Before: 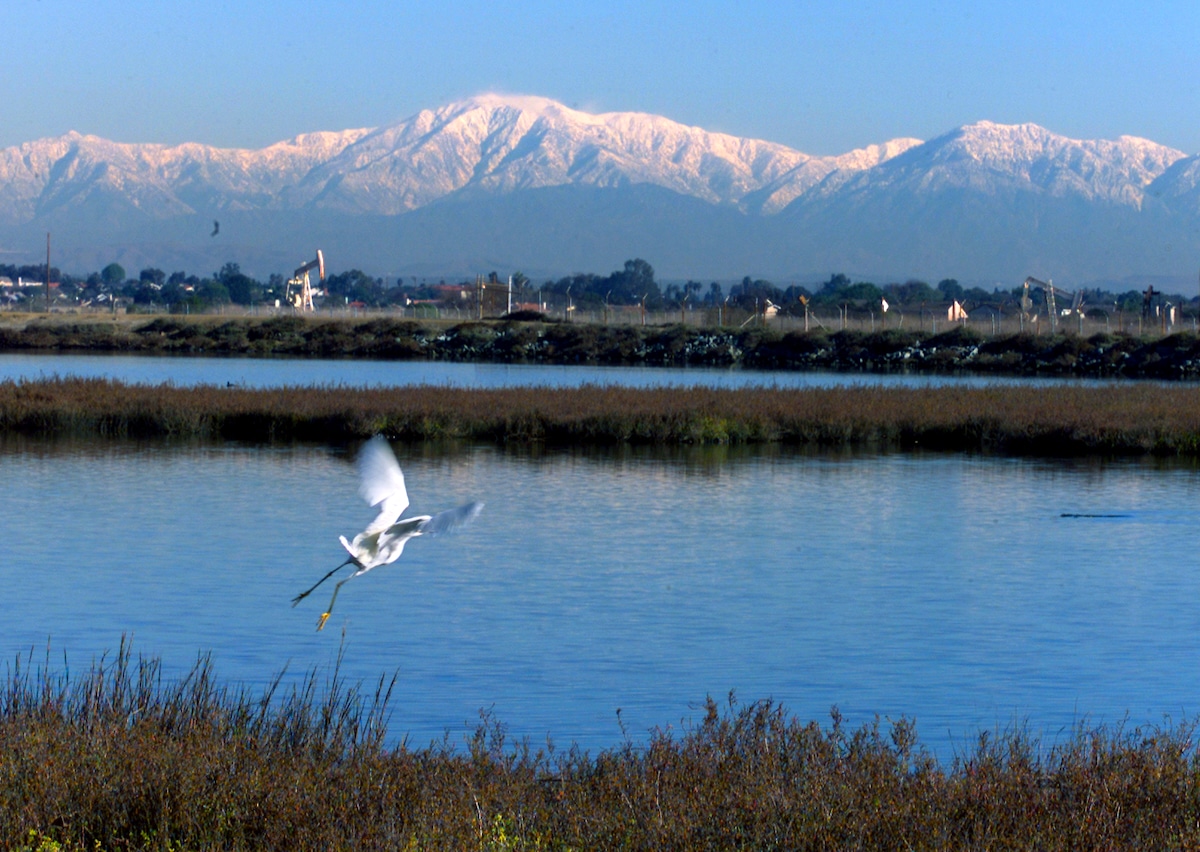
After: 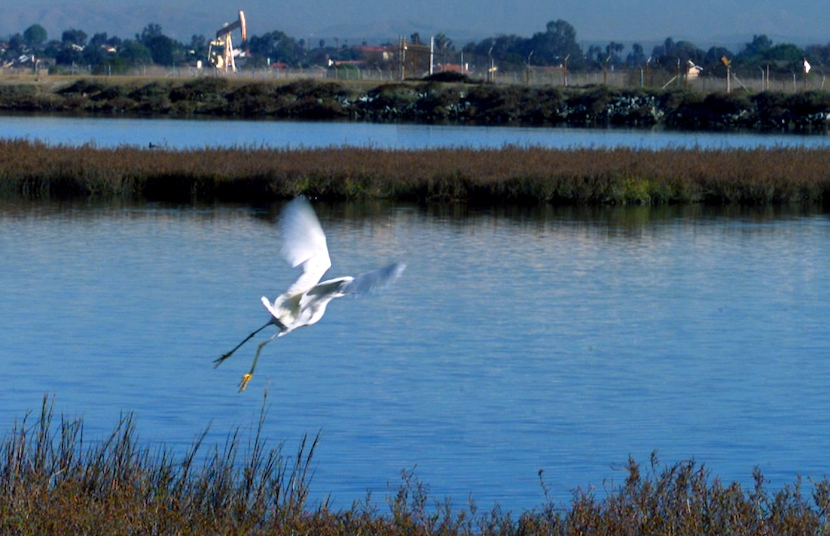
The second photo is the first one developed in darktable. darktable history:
crop: left 6.56%, top 28.121%, right 24.232%, bottom 8.956%
